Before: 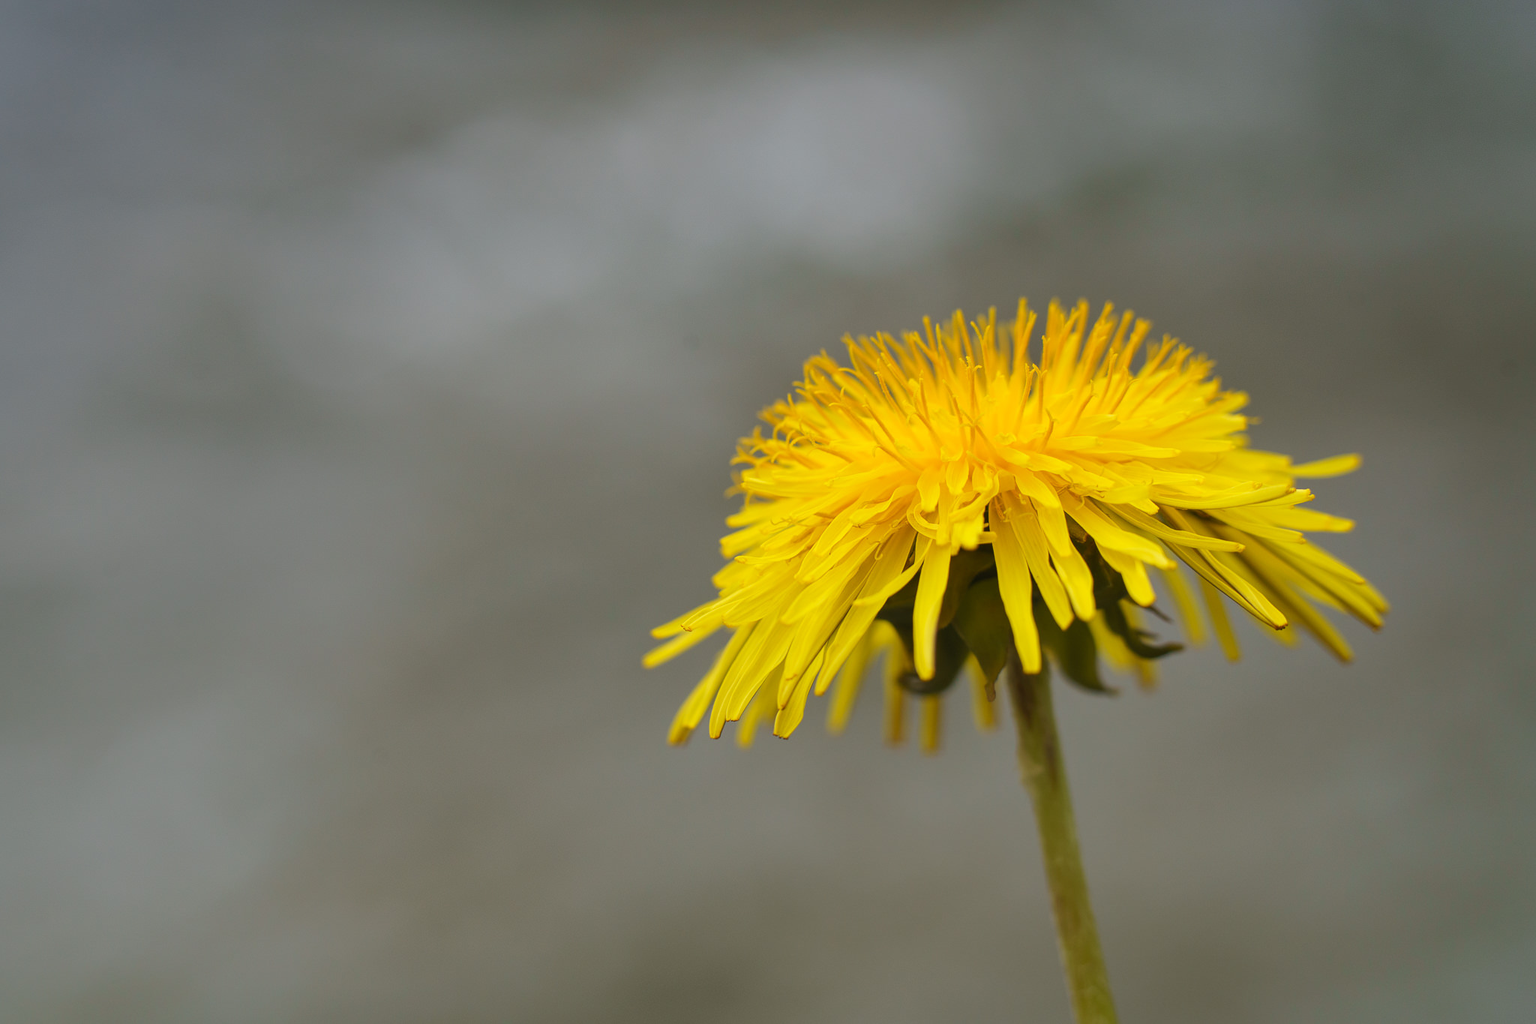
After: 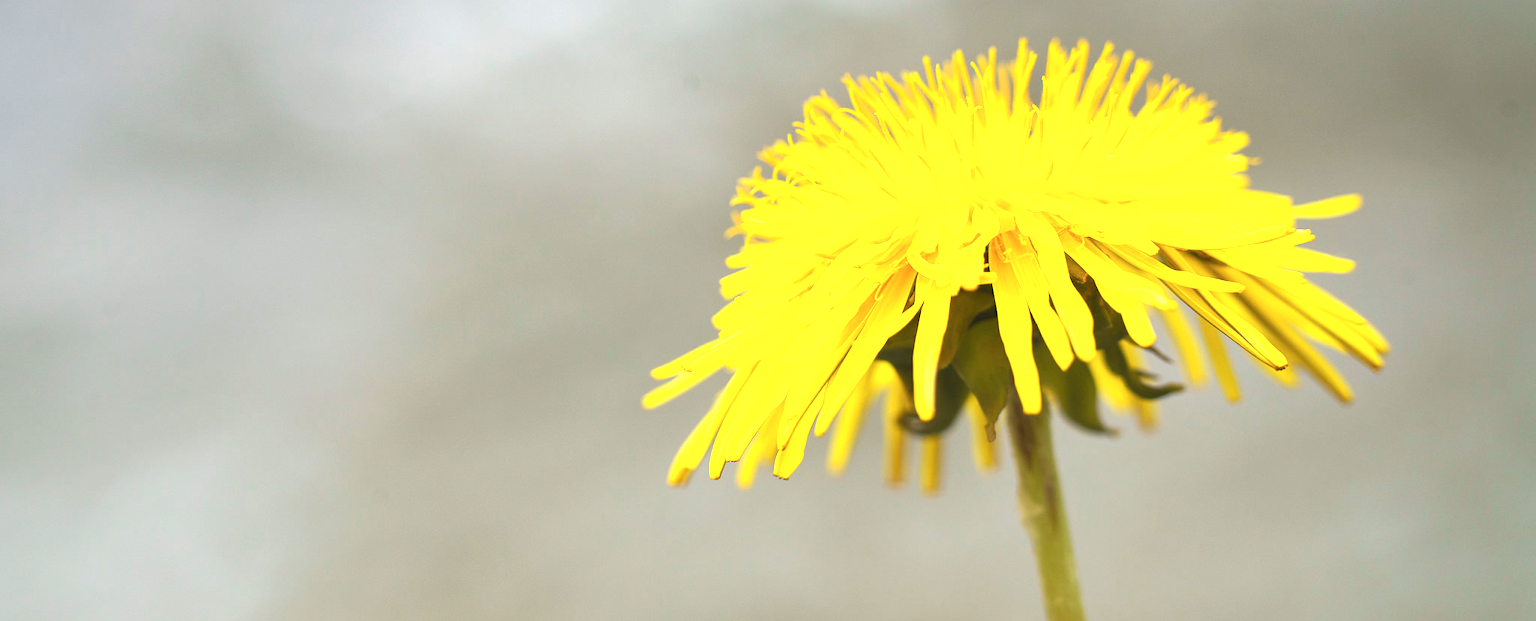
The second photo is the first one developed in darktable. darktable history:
crop and rotate: top 25.357%, bottom 13.942%
exposure: black level correction 0, exposure 1.5 EV, compensate highlight preservation false
contrast brightness saturation: saturation -0.04
